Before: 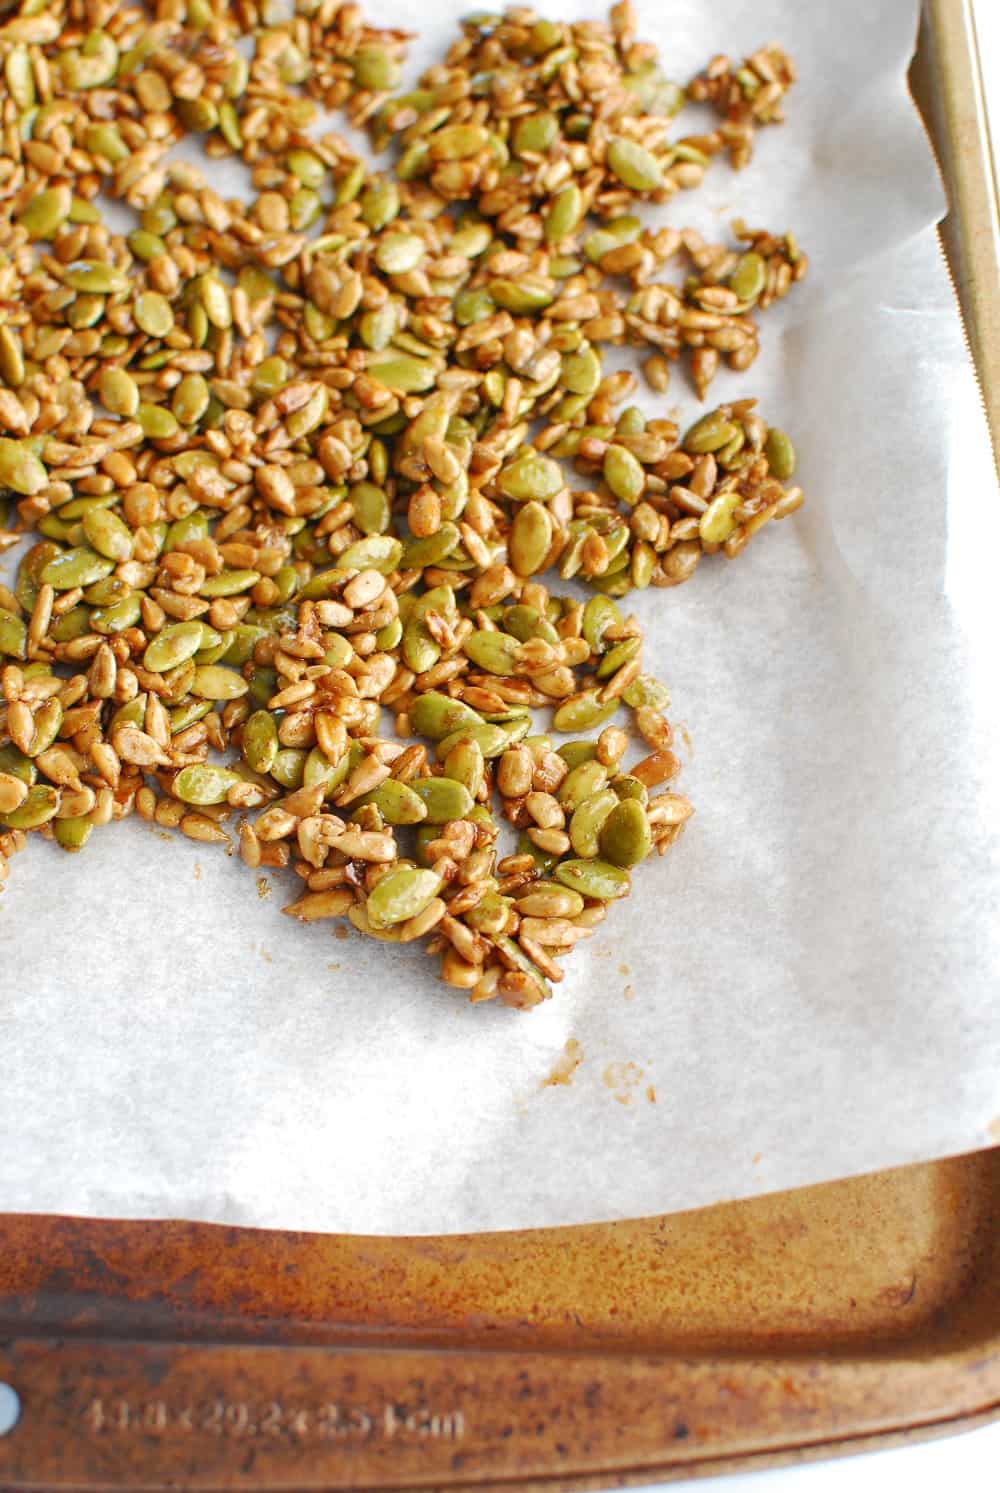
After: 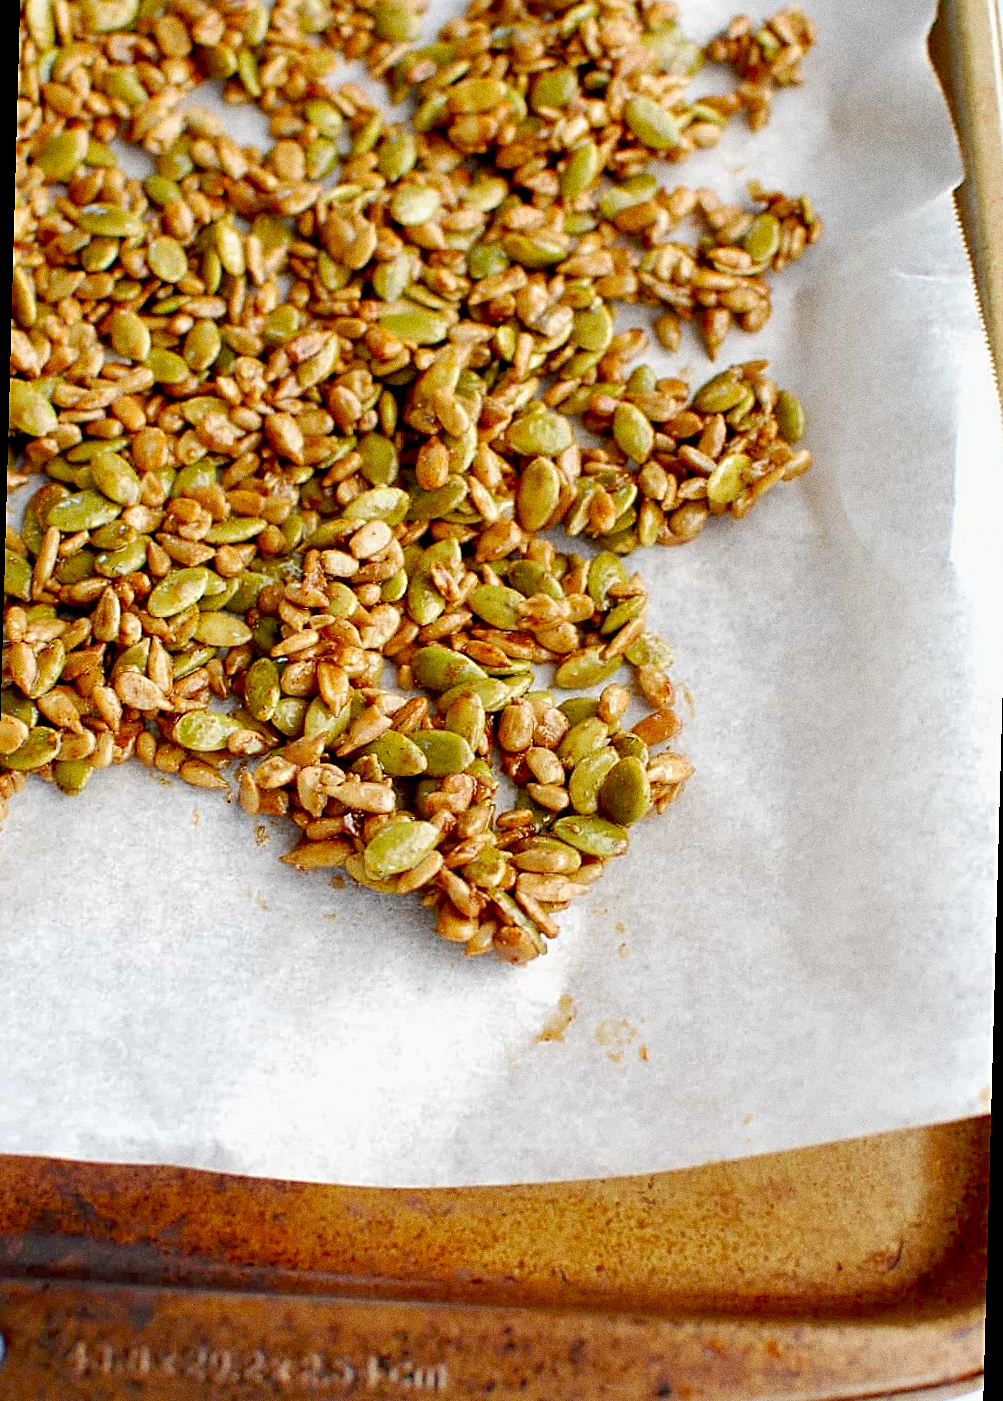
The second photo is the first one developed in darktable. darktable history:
grain: coarseness 0.09 ISO, strength 40%
rotate and perspective: rotation 1.57°, crop left 0.018, crop right 0.982, crop top 0.039, crop bottom 0.961
exposure: black level correction 0.029, exposure -0.073 EV, compensate highlight preservation false
sharpen: on, module defaults
